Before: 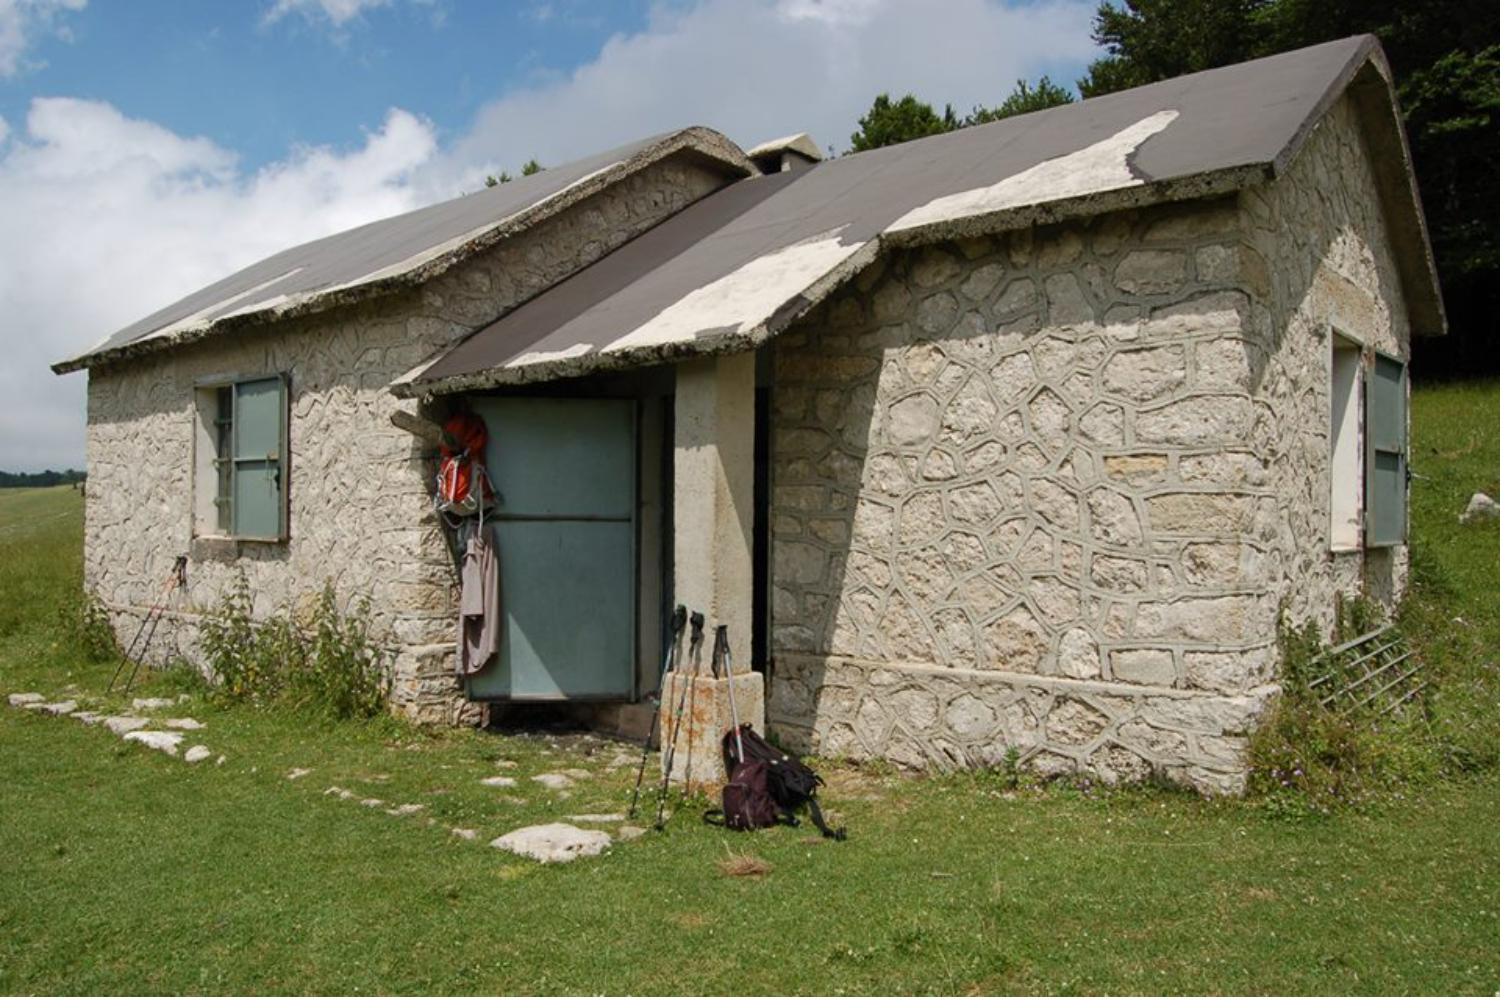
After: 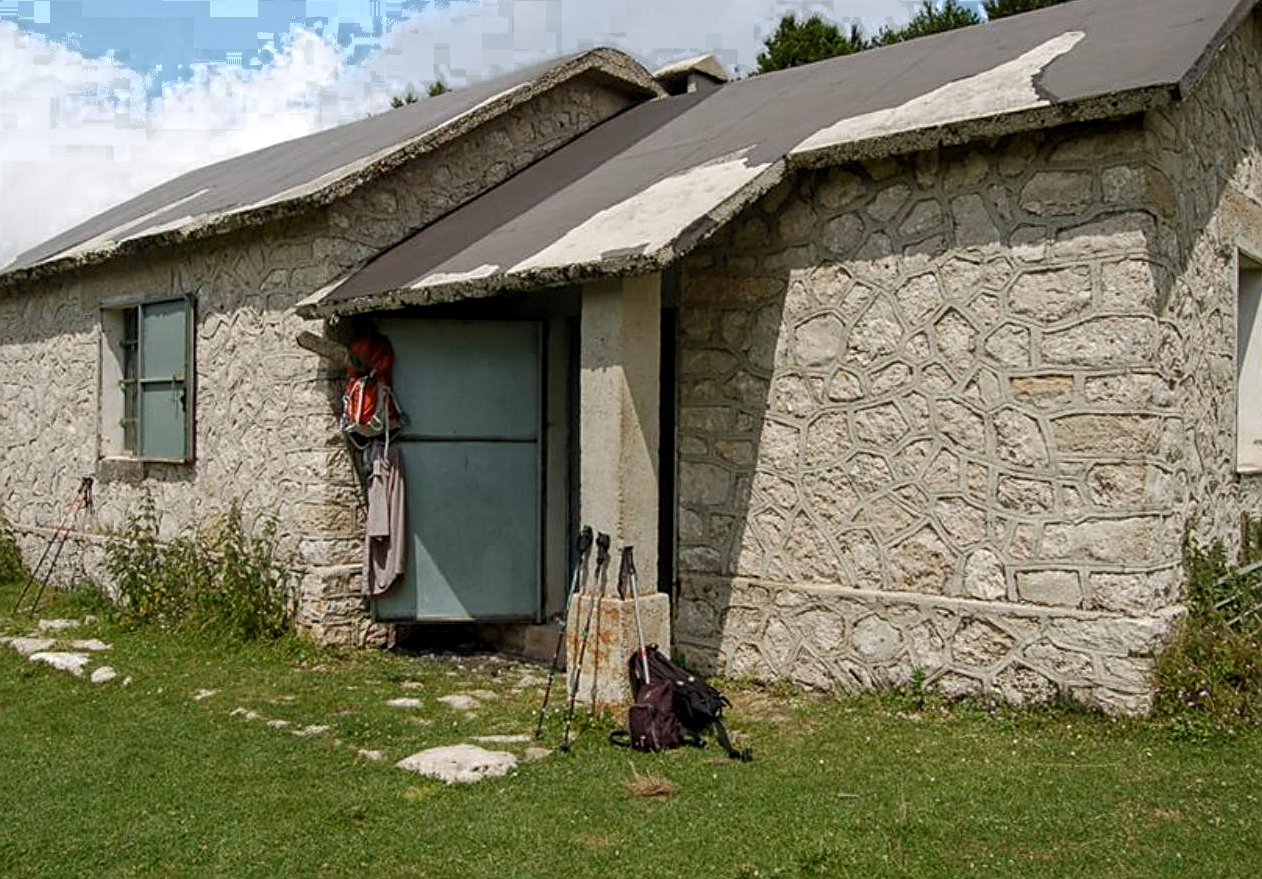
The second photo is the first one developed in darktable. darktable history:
color zones: curves: ch0 [(0.203, 0.433) (0.607, 0.517) (0.697, 0.696) (0.705, 0.897)]
crop: left 6.303%, top 7.974%, right 9.536%, bottom 3.805%
local contrast: on, module defaults
sharpen: on, module defaults
